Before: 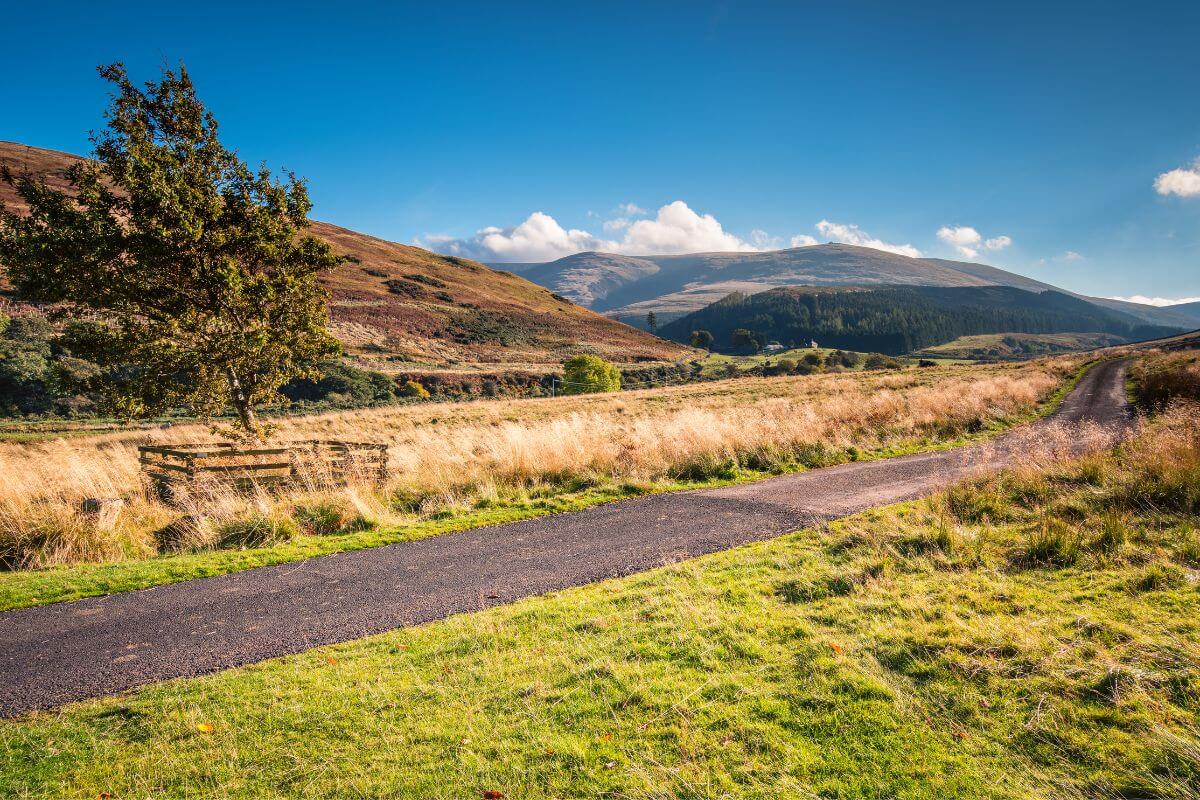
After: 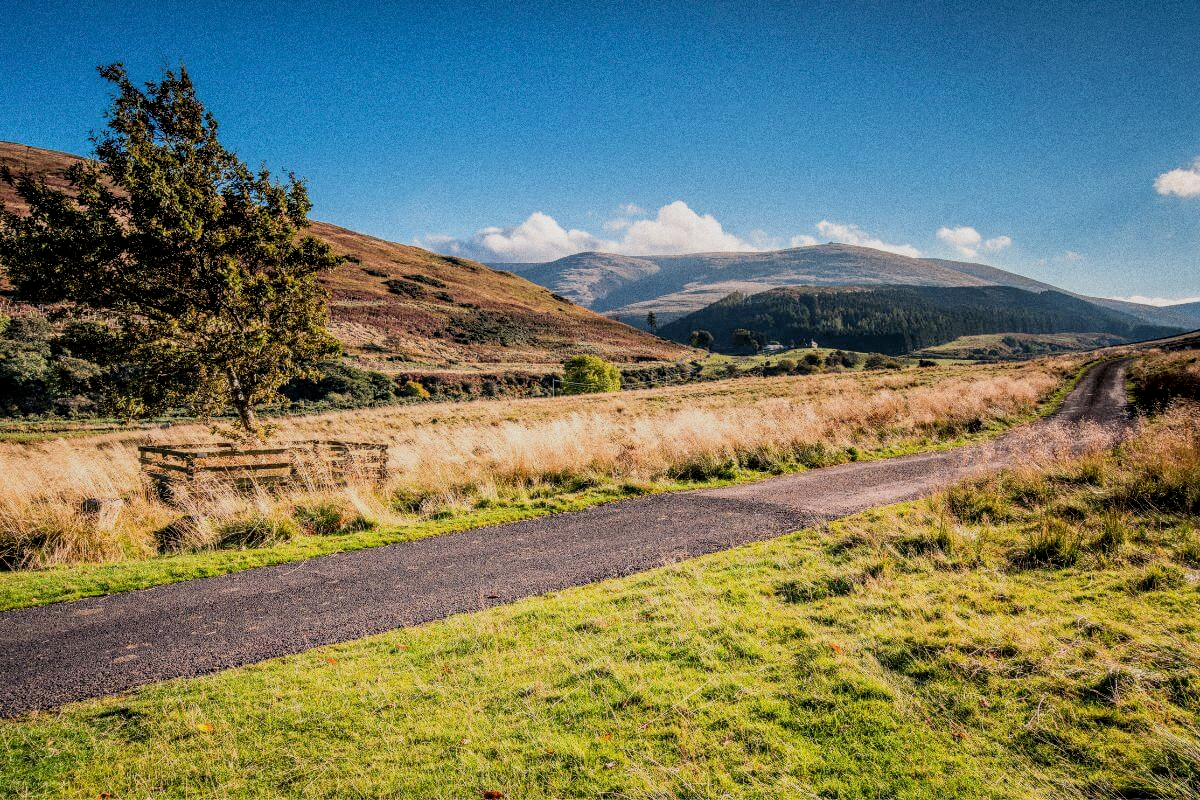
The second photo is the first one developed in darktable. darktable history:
grain: coarseness 9.61 ISO, strength 35.62%
local contrast: on, module defaults
filmic rgb: black relative exposure -7.65 EV, white relative exposure 4.56 EV, hardness 3.61, contrast 1.106
